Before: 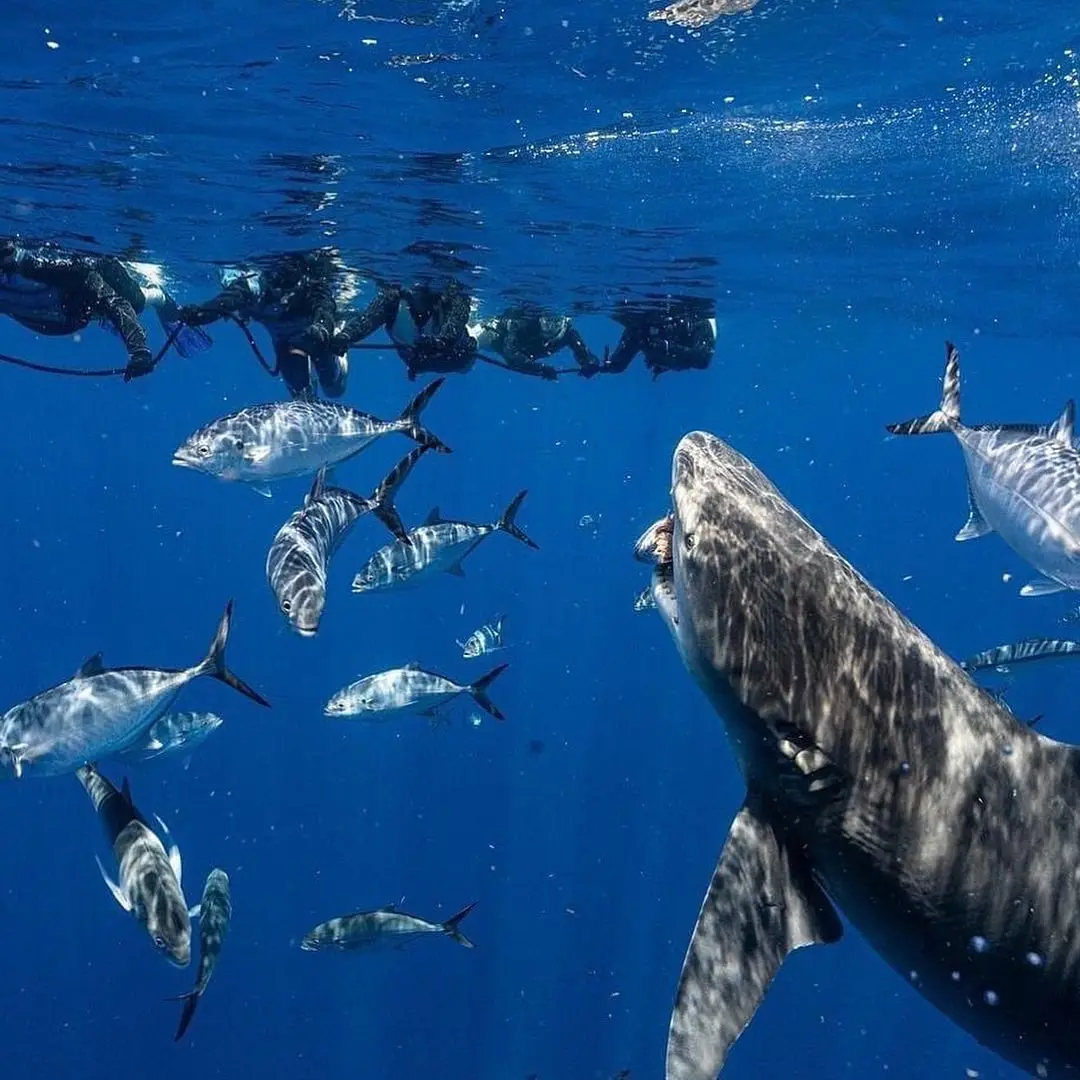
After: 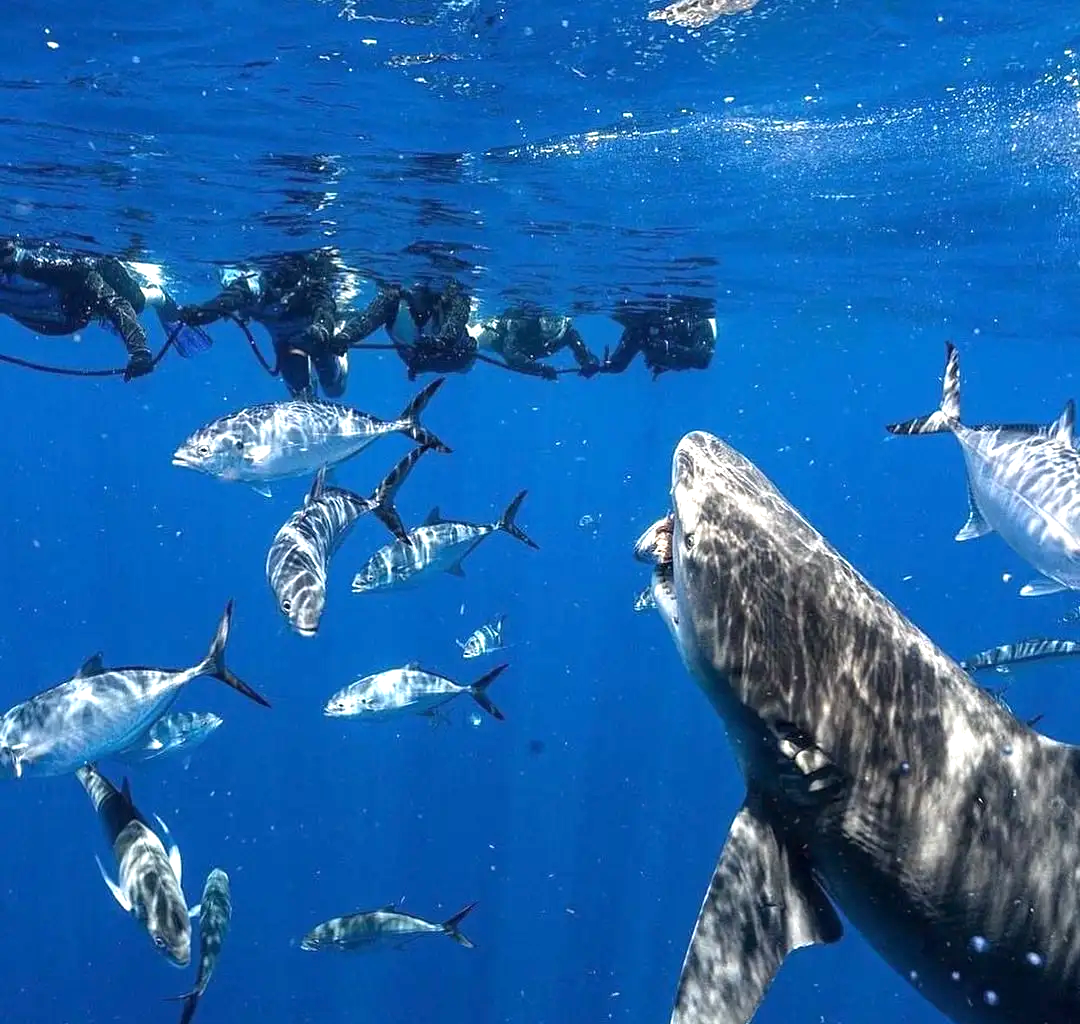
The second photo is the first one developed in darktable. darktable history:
crop and rotate: top 0%, bottom 5.097%
exposure: exposure 0.766 EV, compensate highlight preservation false
color zones: curves: ch0 [(0, 0.5) (0.143, 0.52) (0.286, 0.5) (0.429, 0.5) (0.571, 0.5) (0.714, 0.5) (0.857, 0.5) (1, 0.5)]; ch1 [(0, 0.489) (0.155, 0.45) (0.286, 0.466) (0.429, 0.5) (0.571, 0.5) (0.714, 0.5) (0.857, 0.5) (1, 0.489)]
